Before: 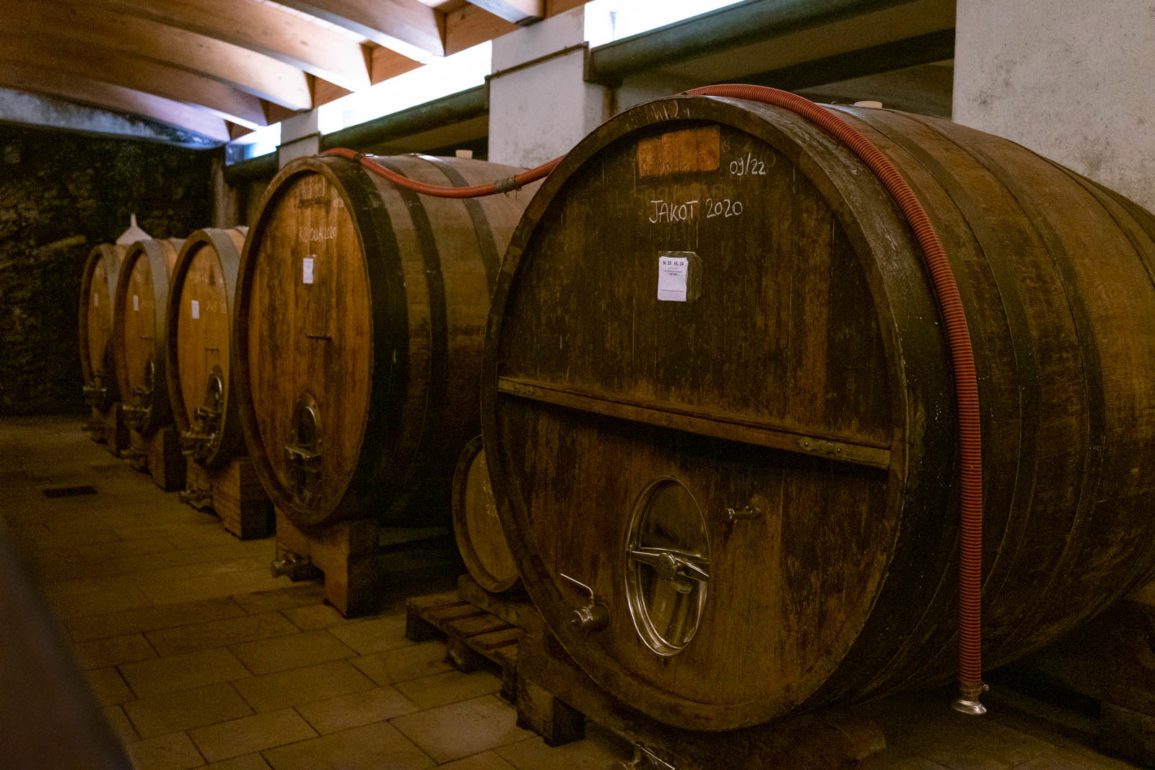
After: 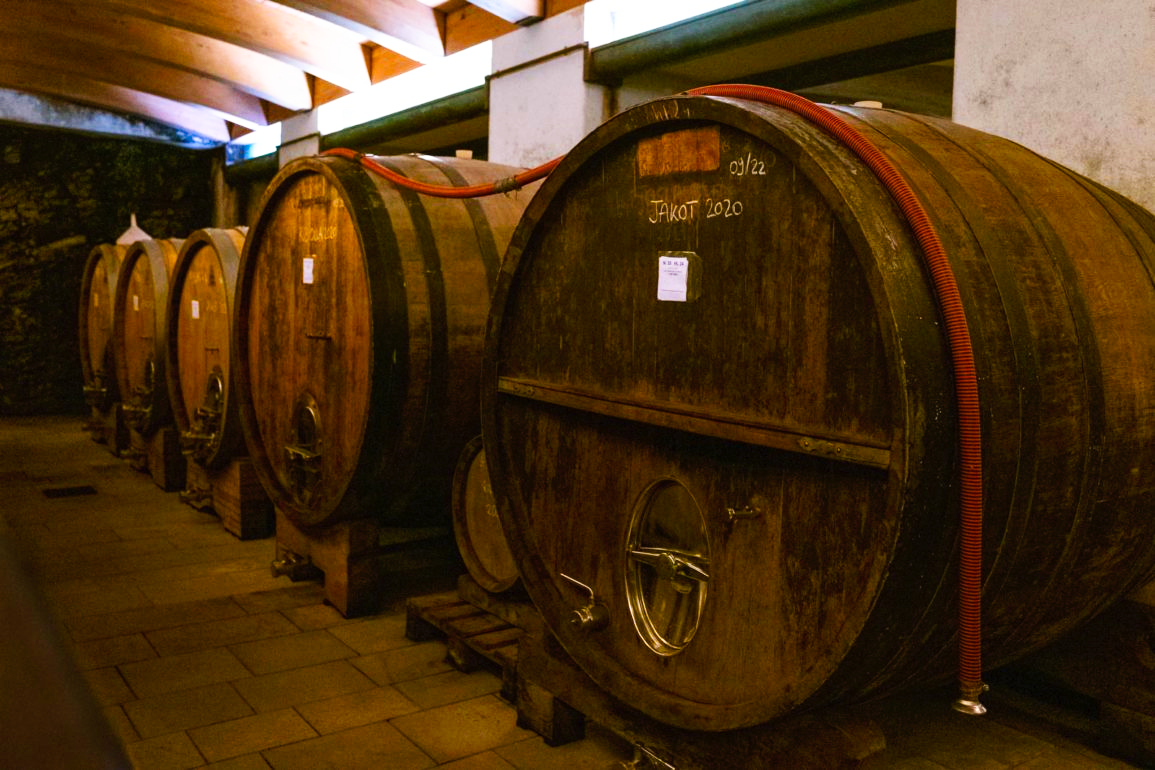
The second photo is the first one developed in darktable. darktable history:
tone curve: curves: ch0 [(0, 0) (0.003, 0.011) (0.011, 0.02) (0.025, 0.032) (0.044, 0.046) (0.069, 0.071) (0.1, 0.107) (0.136, 0.144) (0.177, 0.189) (0.224, 0.244) (0.277, 0.309) (0.335, 0.398) (0.399, 0.477) (0.468, 0.583) (0.543, 0.675) (0.623, 0.772) (0.709, 0.855) (0.801, 0.926) (0.898, 0.979) (1, 1)], preserve colors none
color balance rgb: perceptual saturation grading › global saturation 30%, global vibrance 20%
